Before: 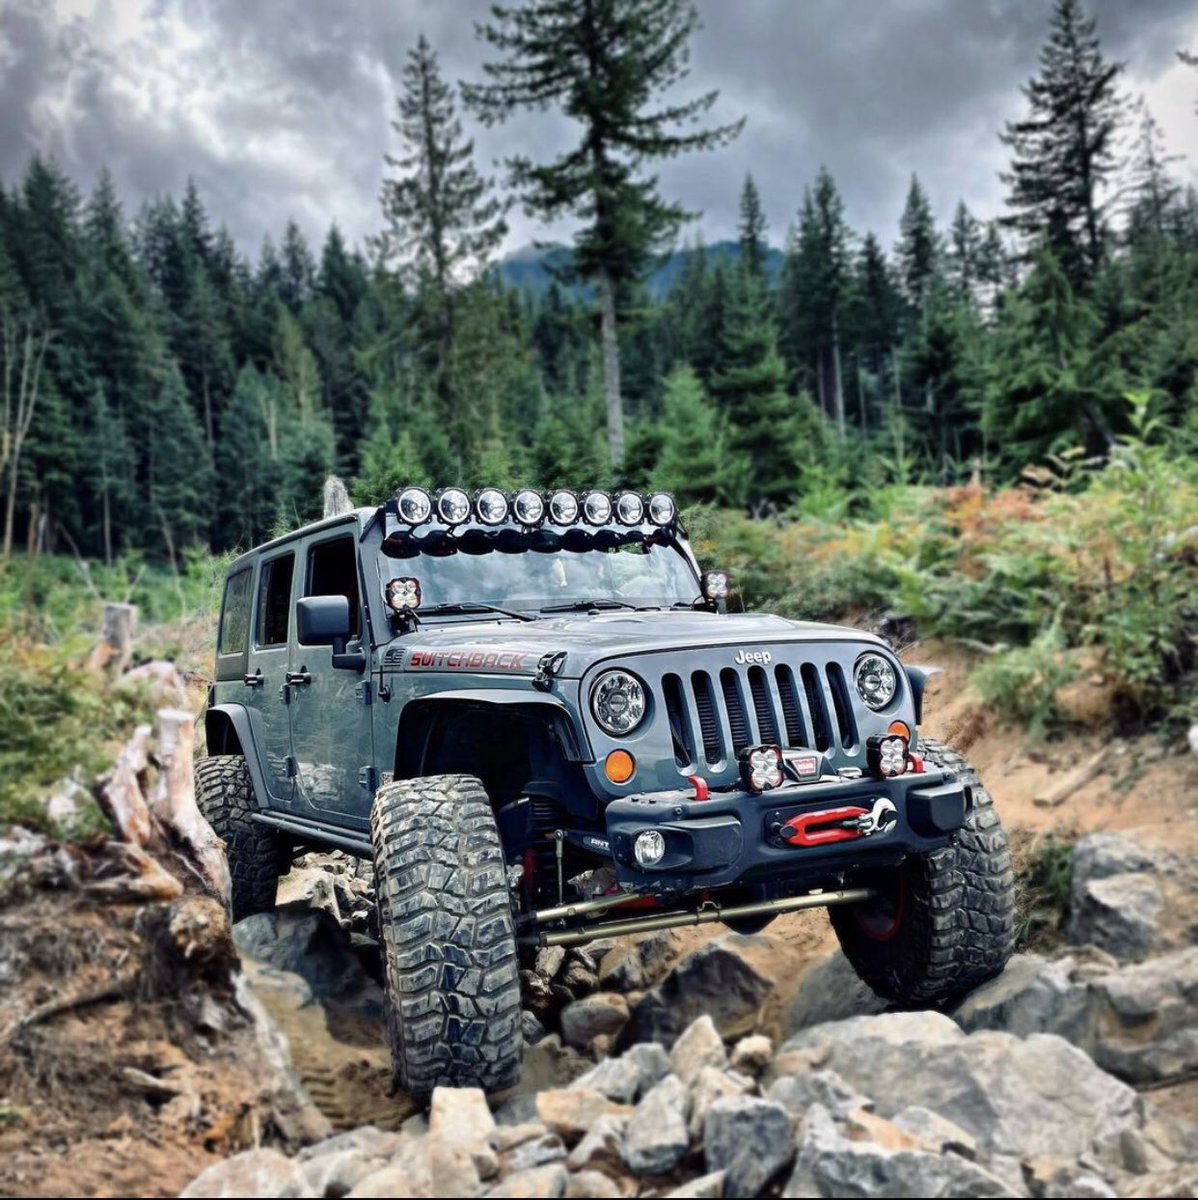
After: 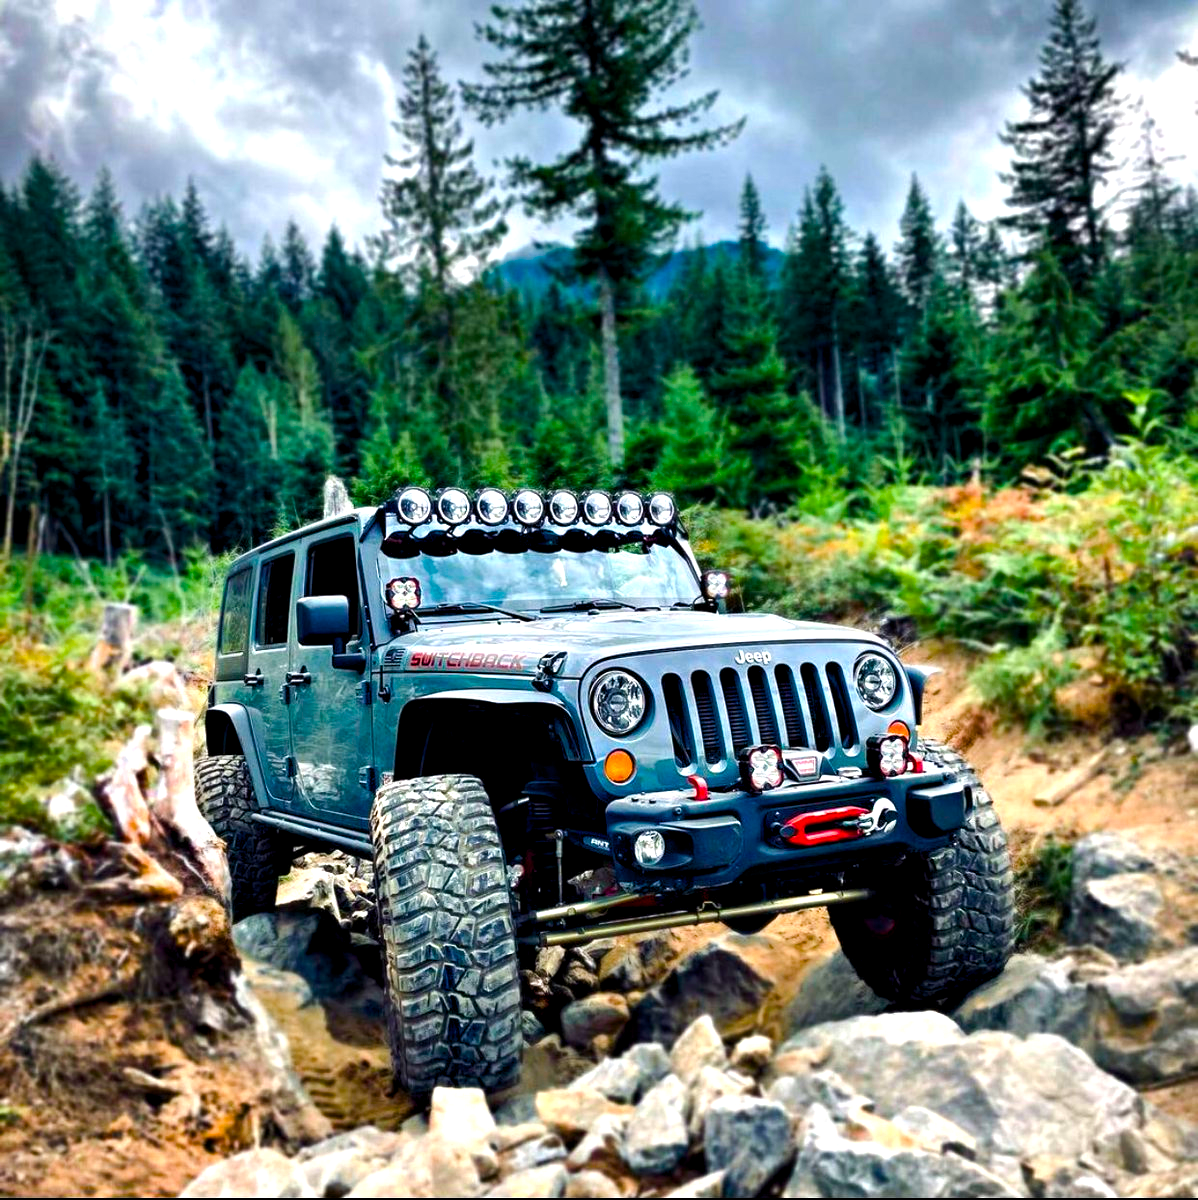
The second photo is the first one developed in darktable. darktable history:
tone equalizer: on, module defaults
color balance rgb: global offset › luminance -0.37%, perceptual saturation grading › highlights -17.77%, perceptual saturation grading › mid-tones 33.1%, perceptual saturation grading › shadows 50.52%, perceptual brilliance grading › highlights 20%, perceptual brilliance grading › mid-tones 20%, perceptual brilliance grading › shadows -20%, global vibrance 50%
